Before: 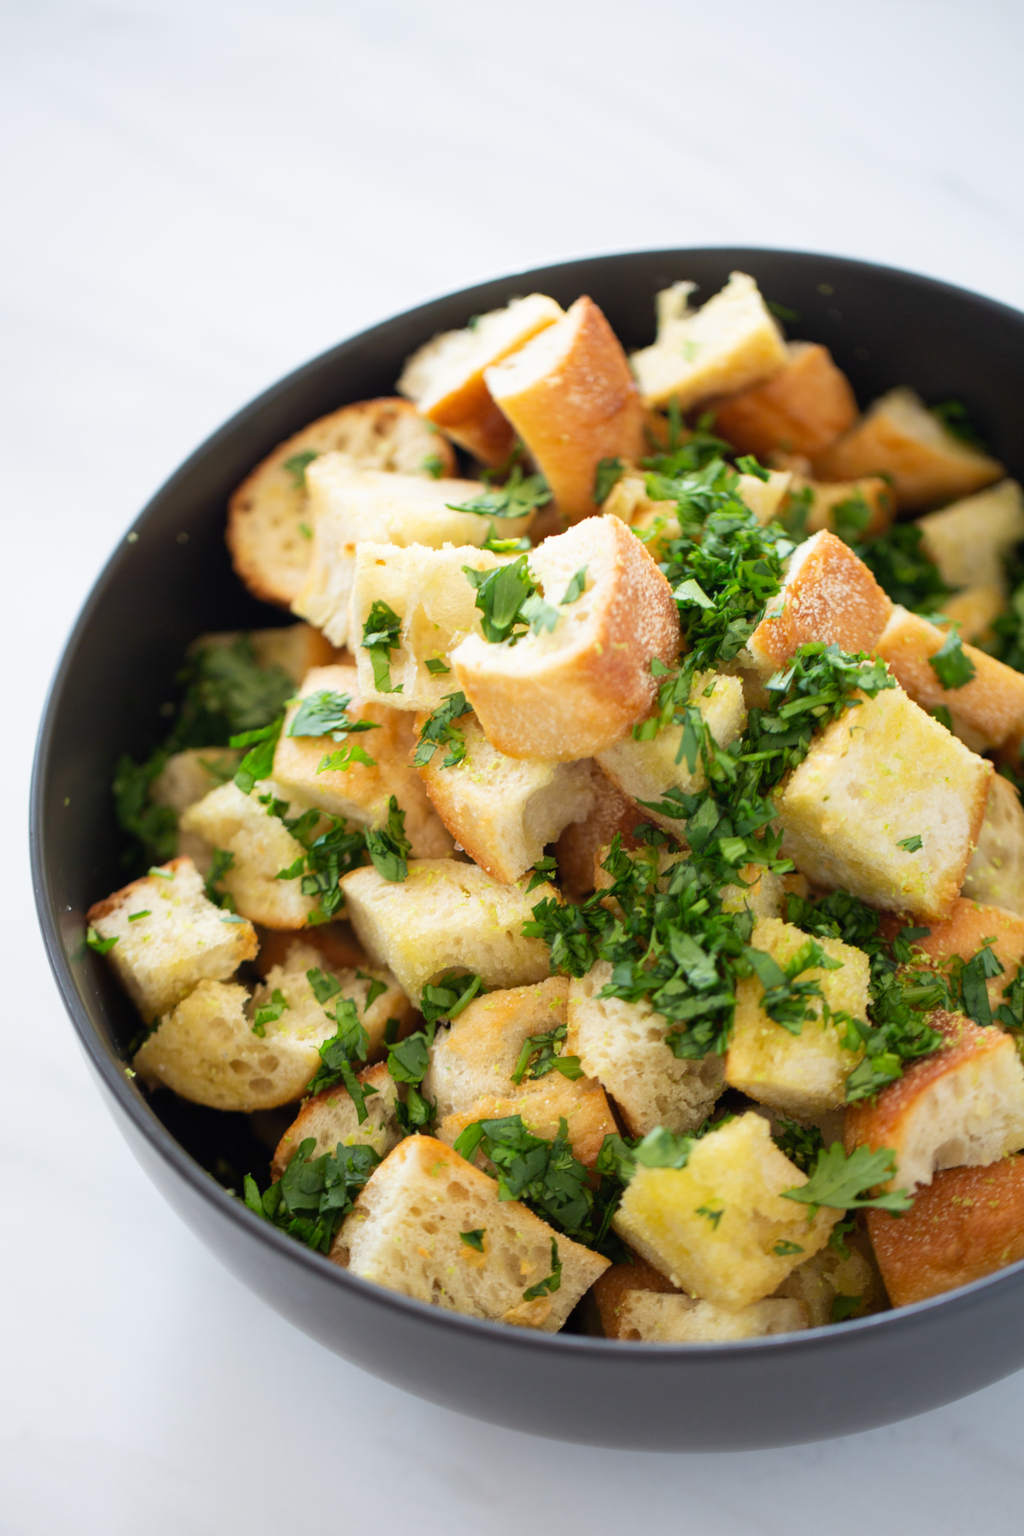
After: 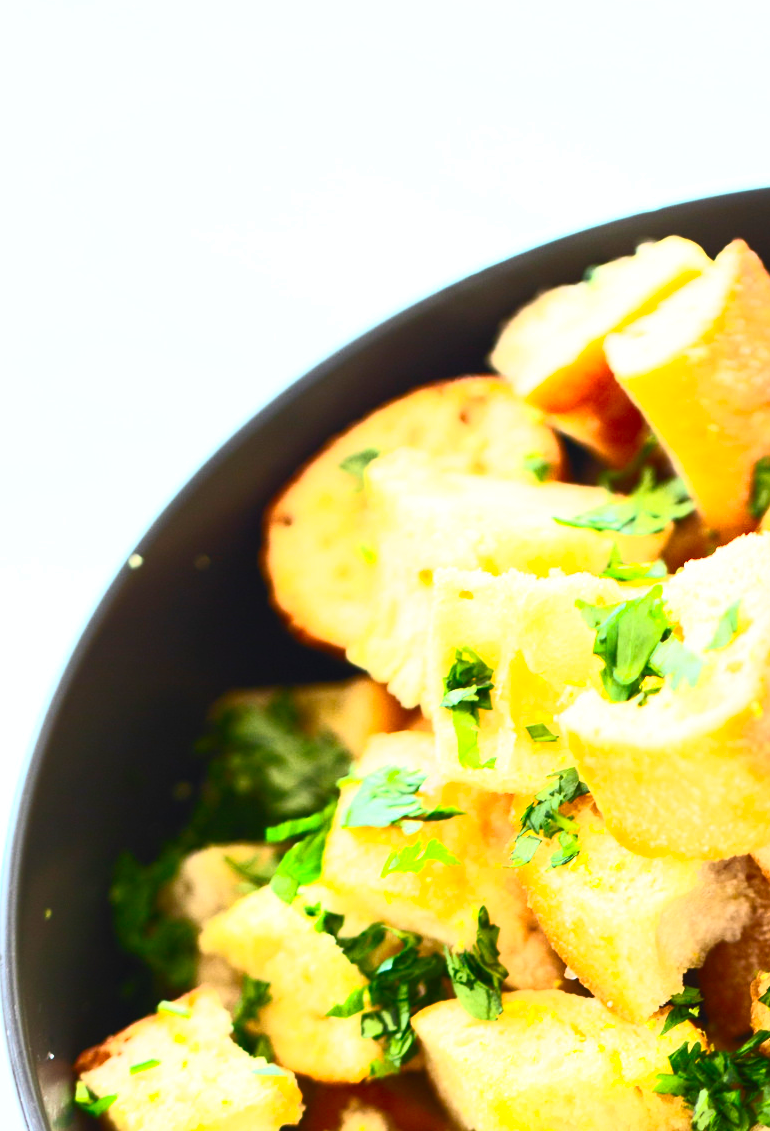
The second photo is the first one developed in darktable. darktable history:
exposure: exposure 0.197 EV, compensate highlight preservation false
crop and rotate: left 3.055%, top 7.598%, right 40.469%, bottom 37.166%
contrast brightness saturation: contrast 0.835, brightness 0.592, saturation 0.6
